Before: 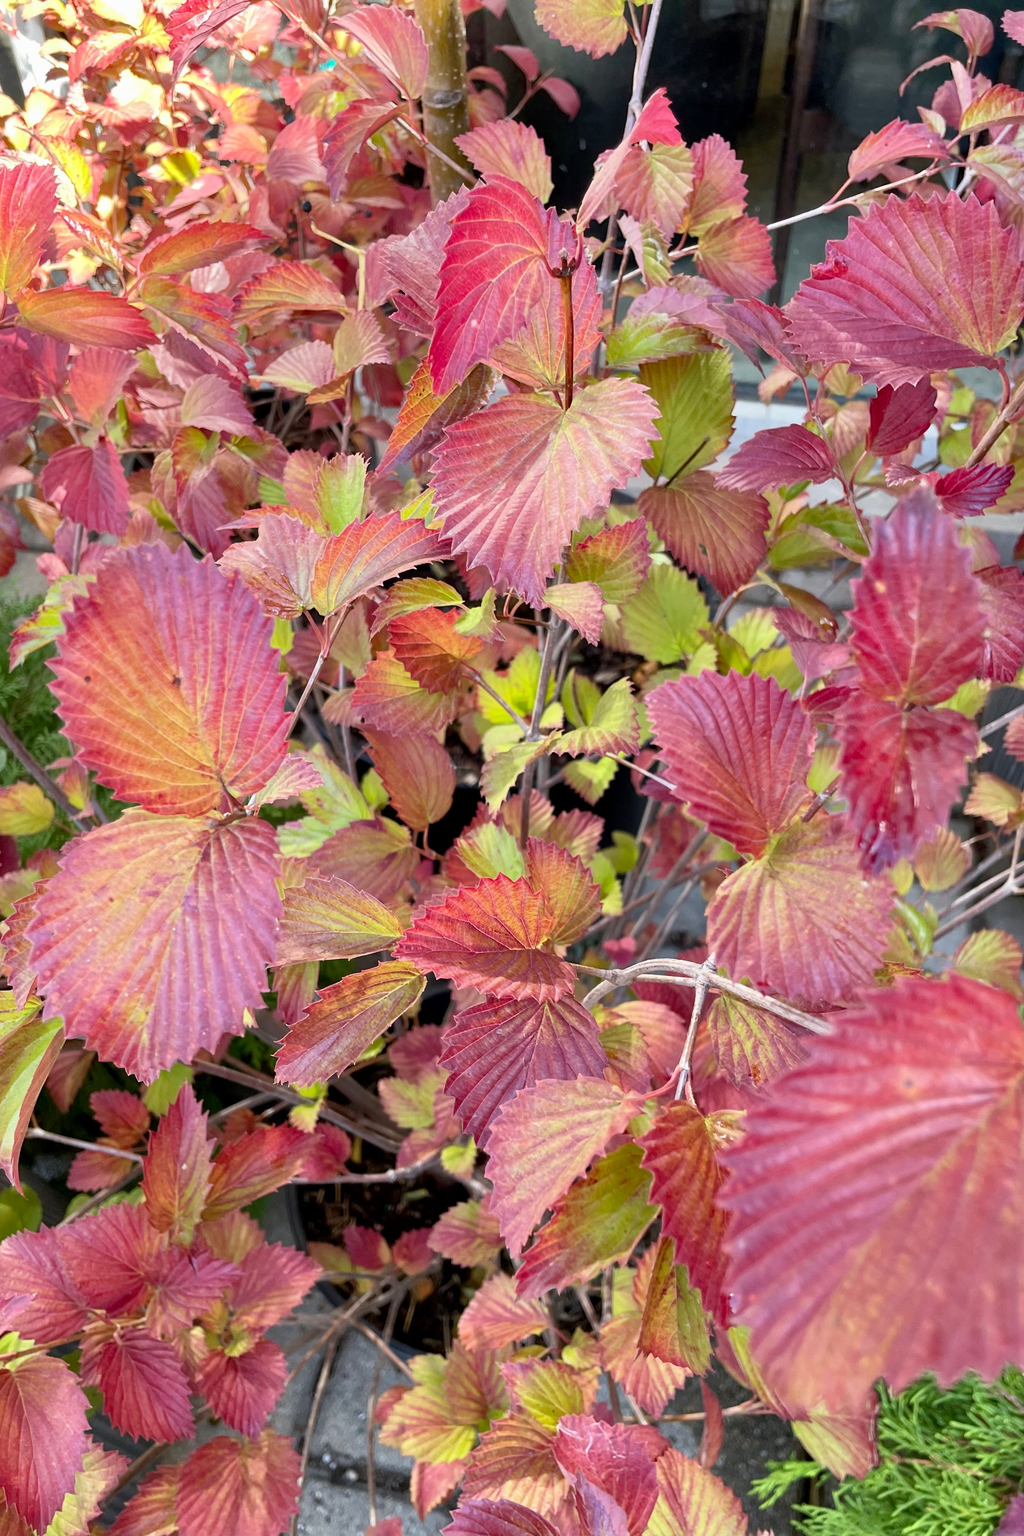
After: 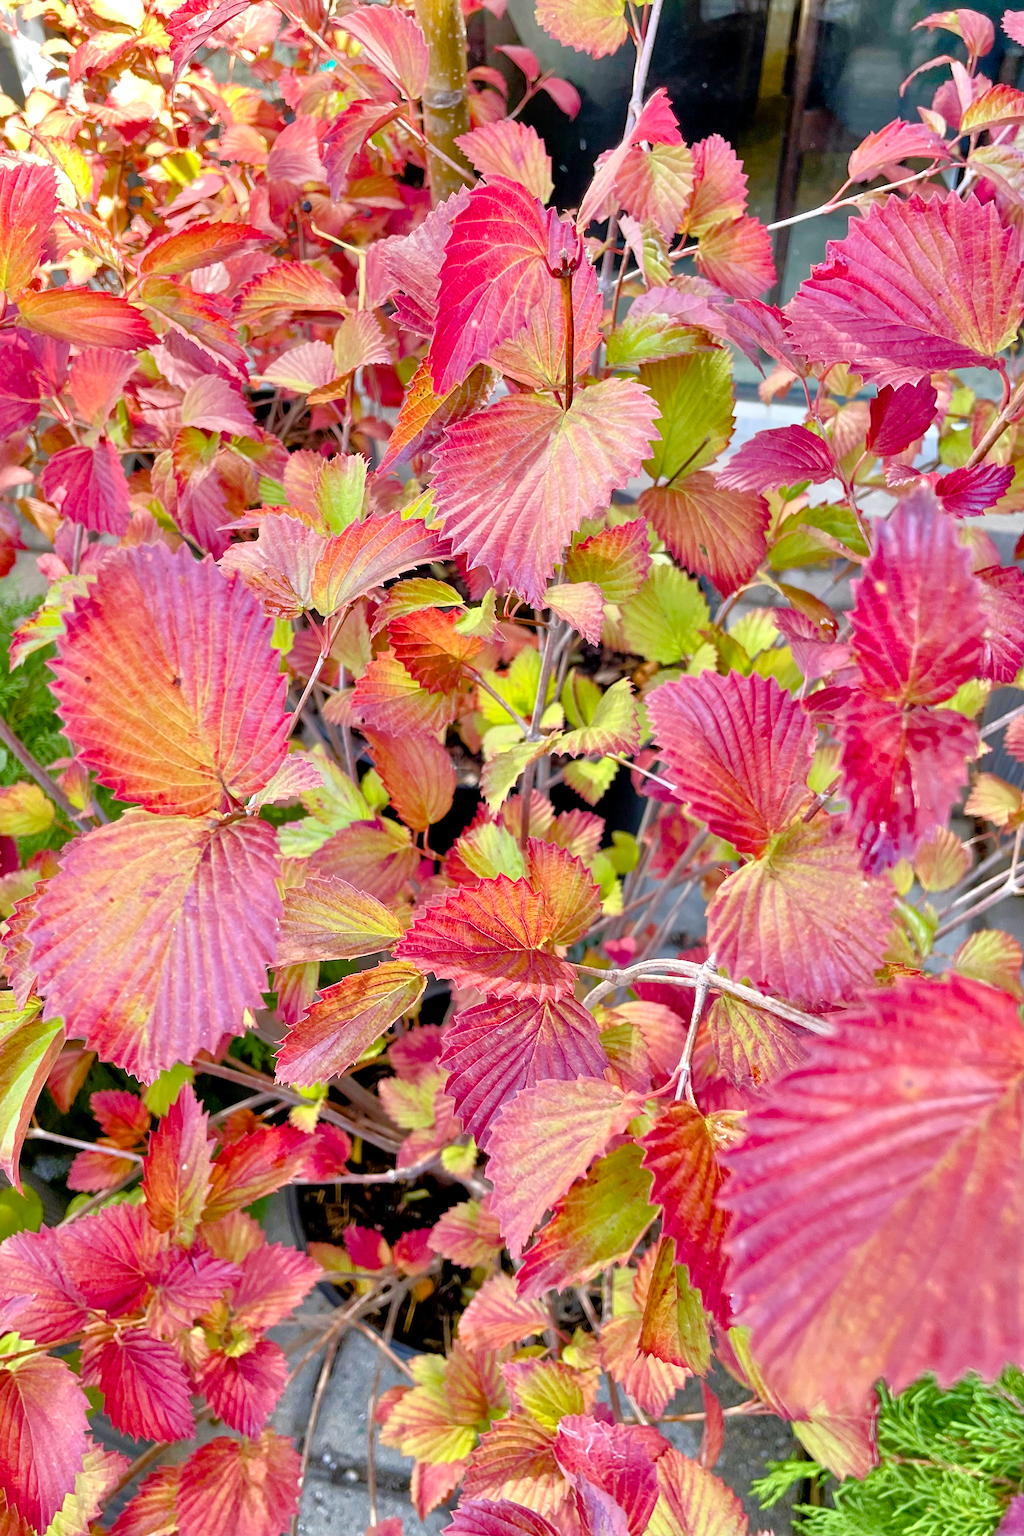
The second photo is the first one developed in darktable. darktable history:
color balance rgb: perceptual saturation grading › global saturation 45.097%, perceptual saturation grading › highlights -50.329%, perceptual saturation grading › shadows 30.193%, global vibrance 20%
sharpen: radius 1.222, amount 0.29, threshold 0.206
tone equalizer: -7 EV 0.163 EV, -6 EV 0.631 EV, -5 EV 1.13 EV, -4 EV 1.29 EV, -3 EV 1.12 EV, -2 EV 0.6 EV, -1 EV 0.159 EV, luminance estimator HSV value / RGB max
